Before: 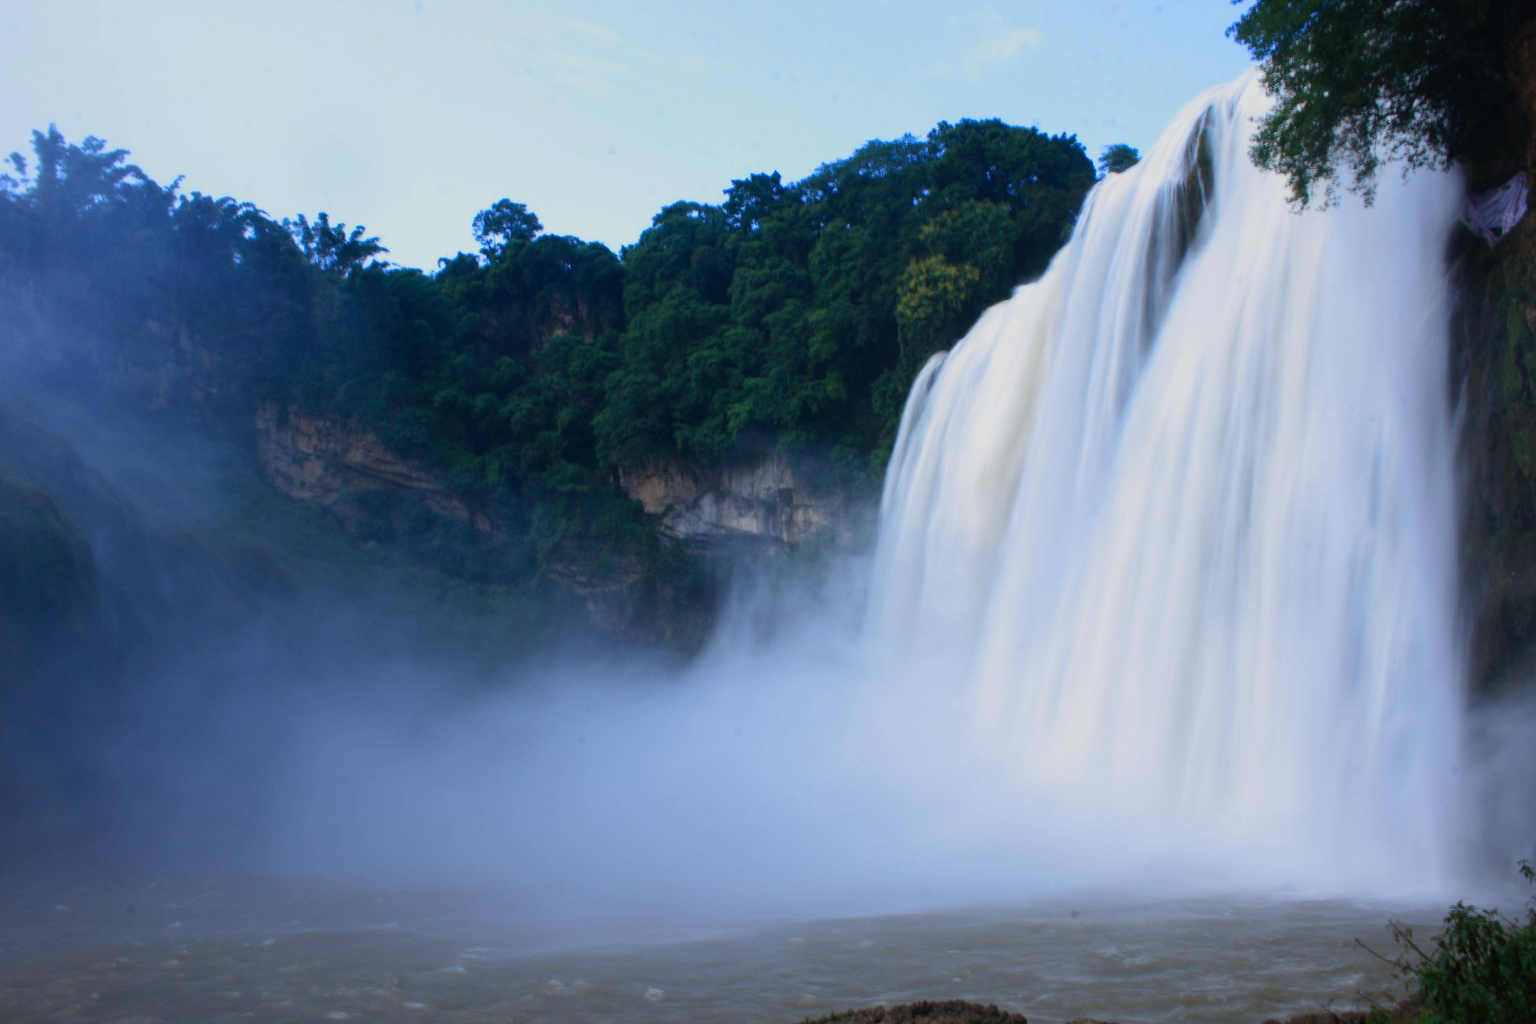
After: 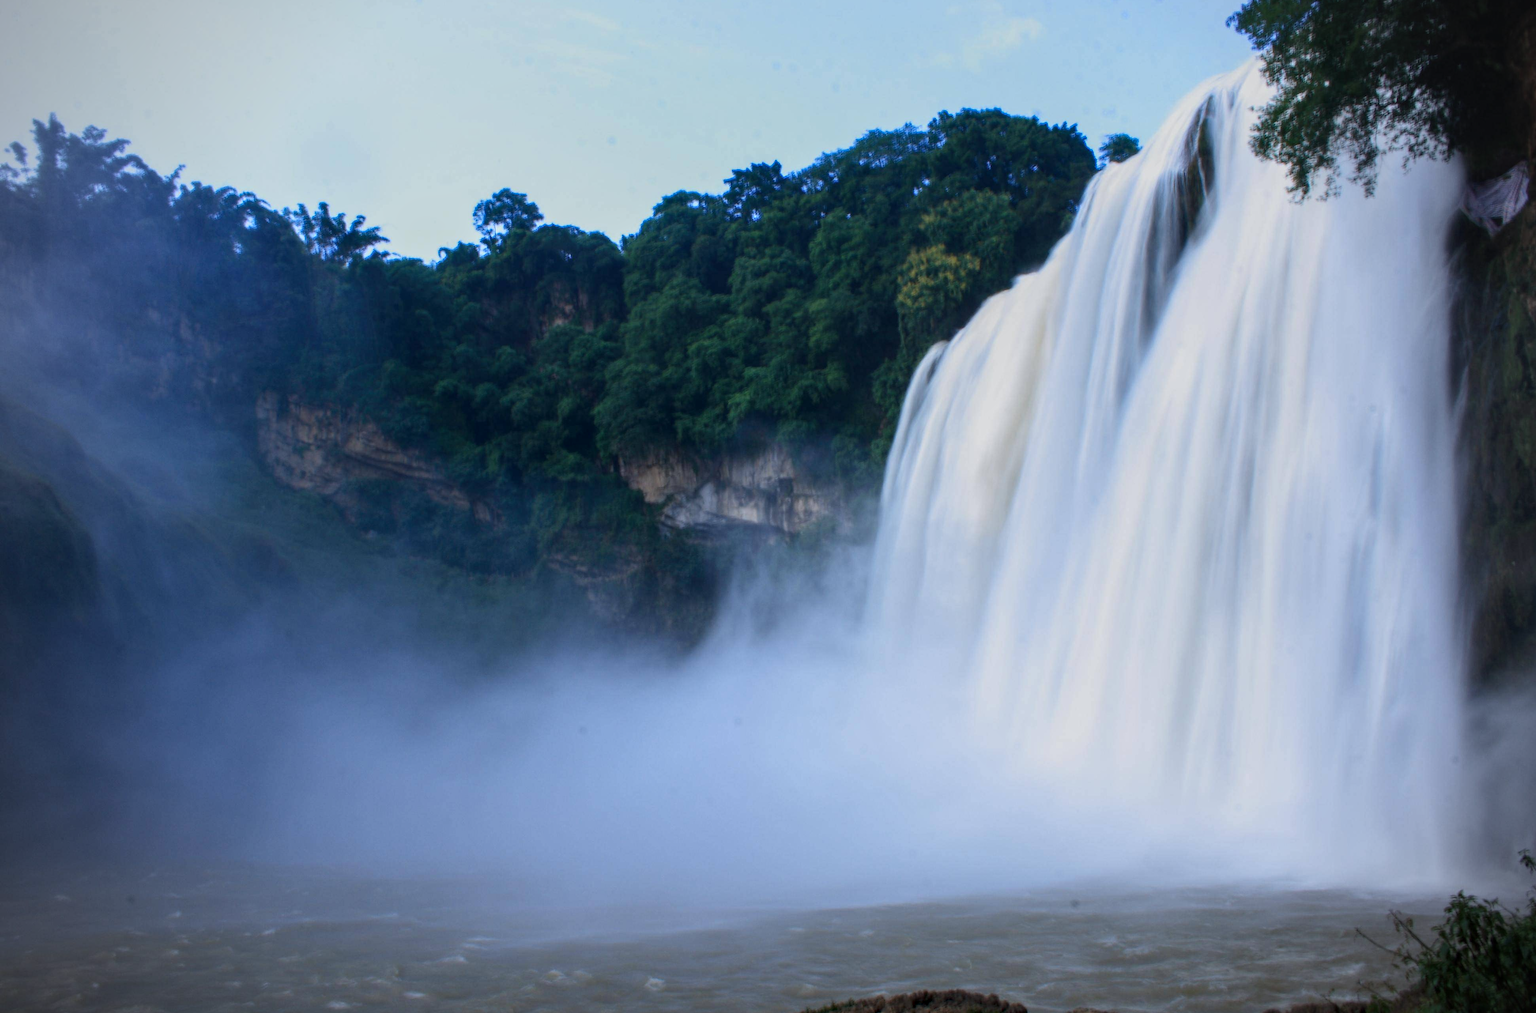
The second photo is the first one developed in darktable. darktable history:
vignetting: unbound false
local contrast: detail 130%
crop: top 1.049%, right 0.001%
